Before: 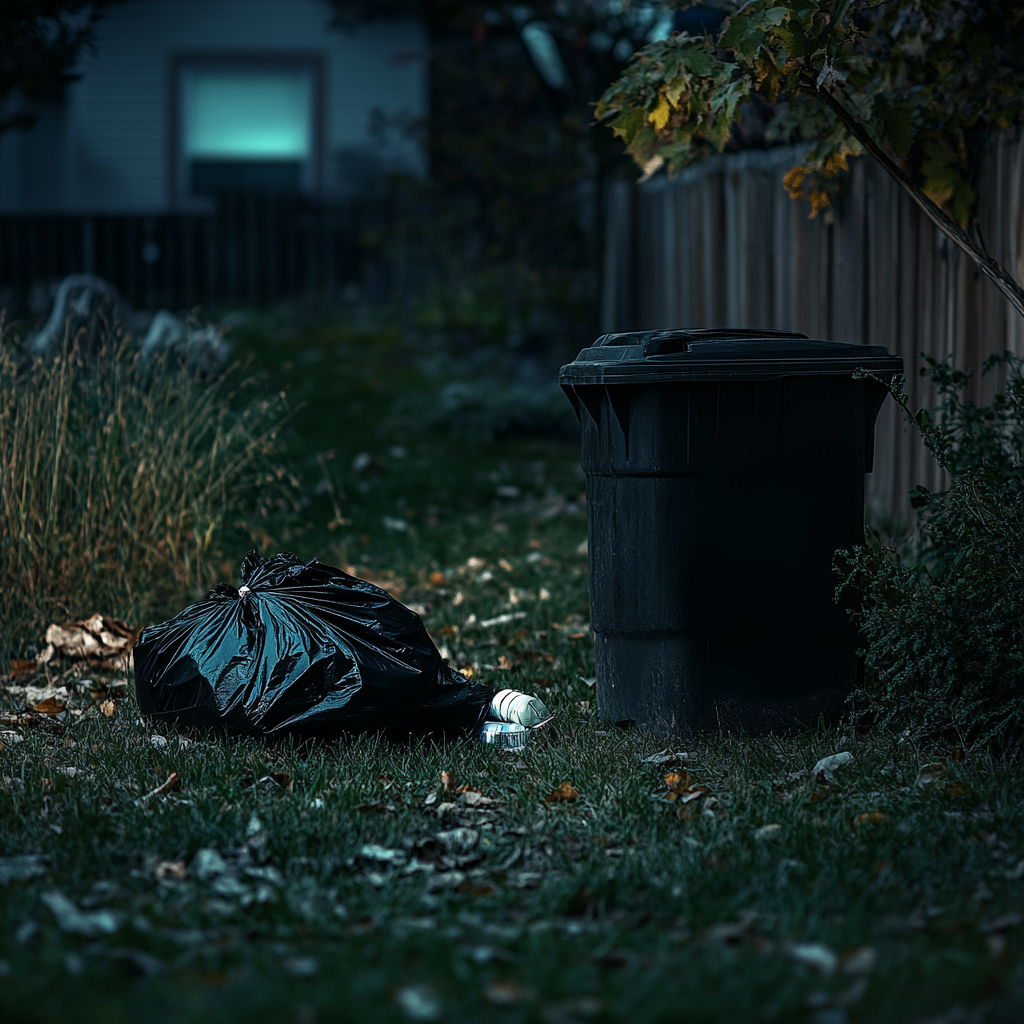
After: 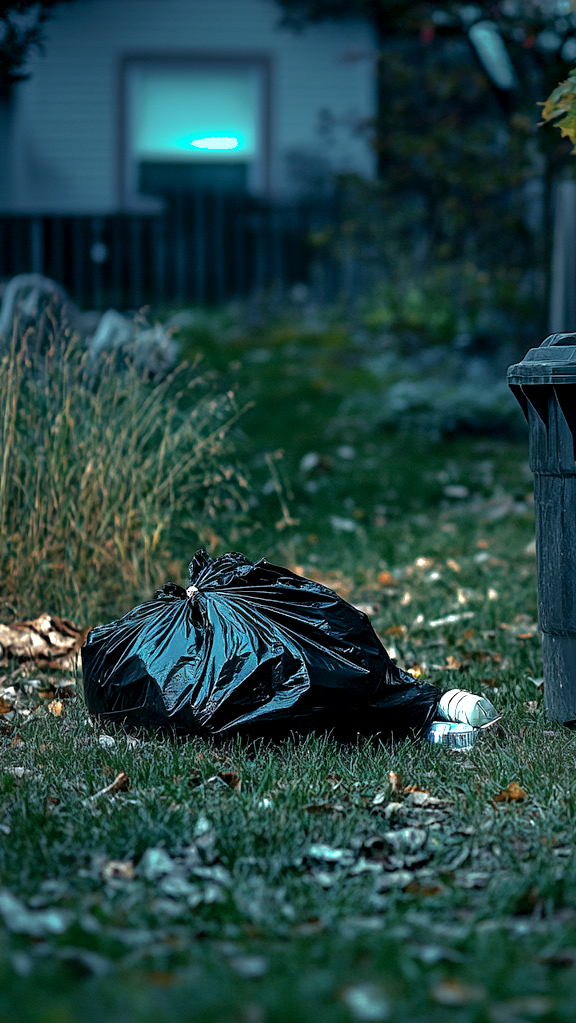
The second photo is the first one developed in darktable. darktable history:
crop: left 5.114%, right 38.589%
shadows and highlights: on, module defaults
exposure: black level correction 0.001, exposure 1 EV, compensate highlight preservation false
